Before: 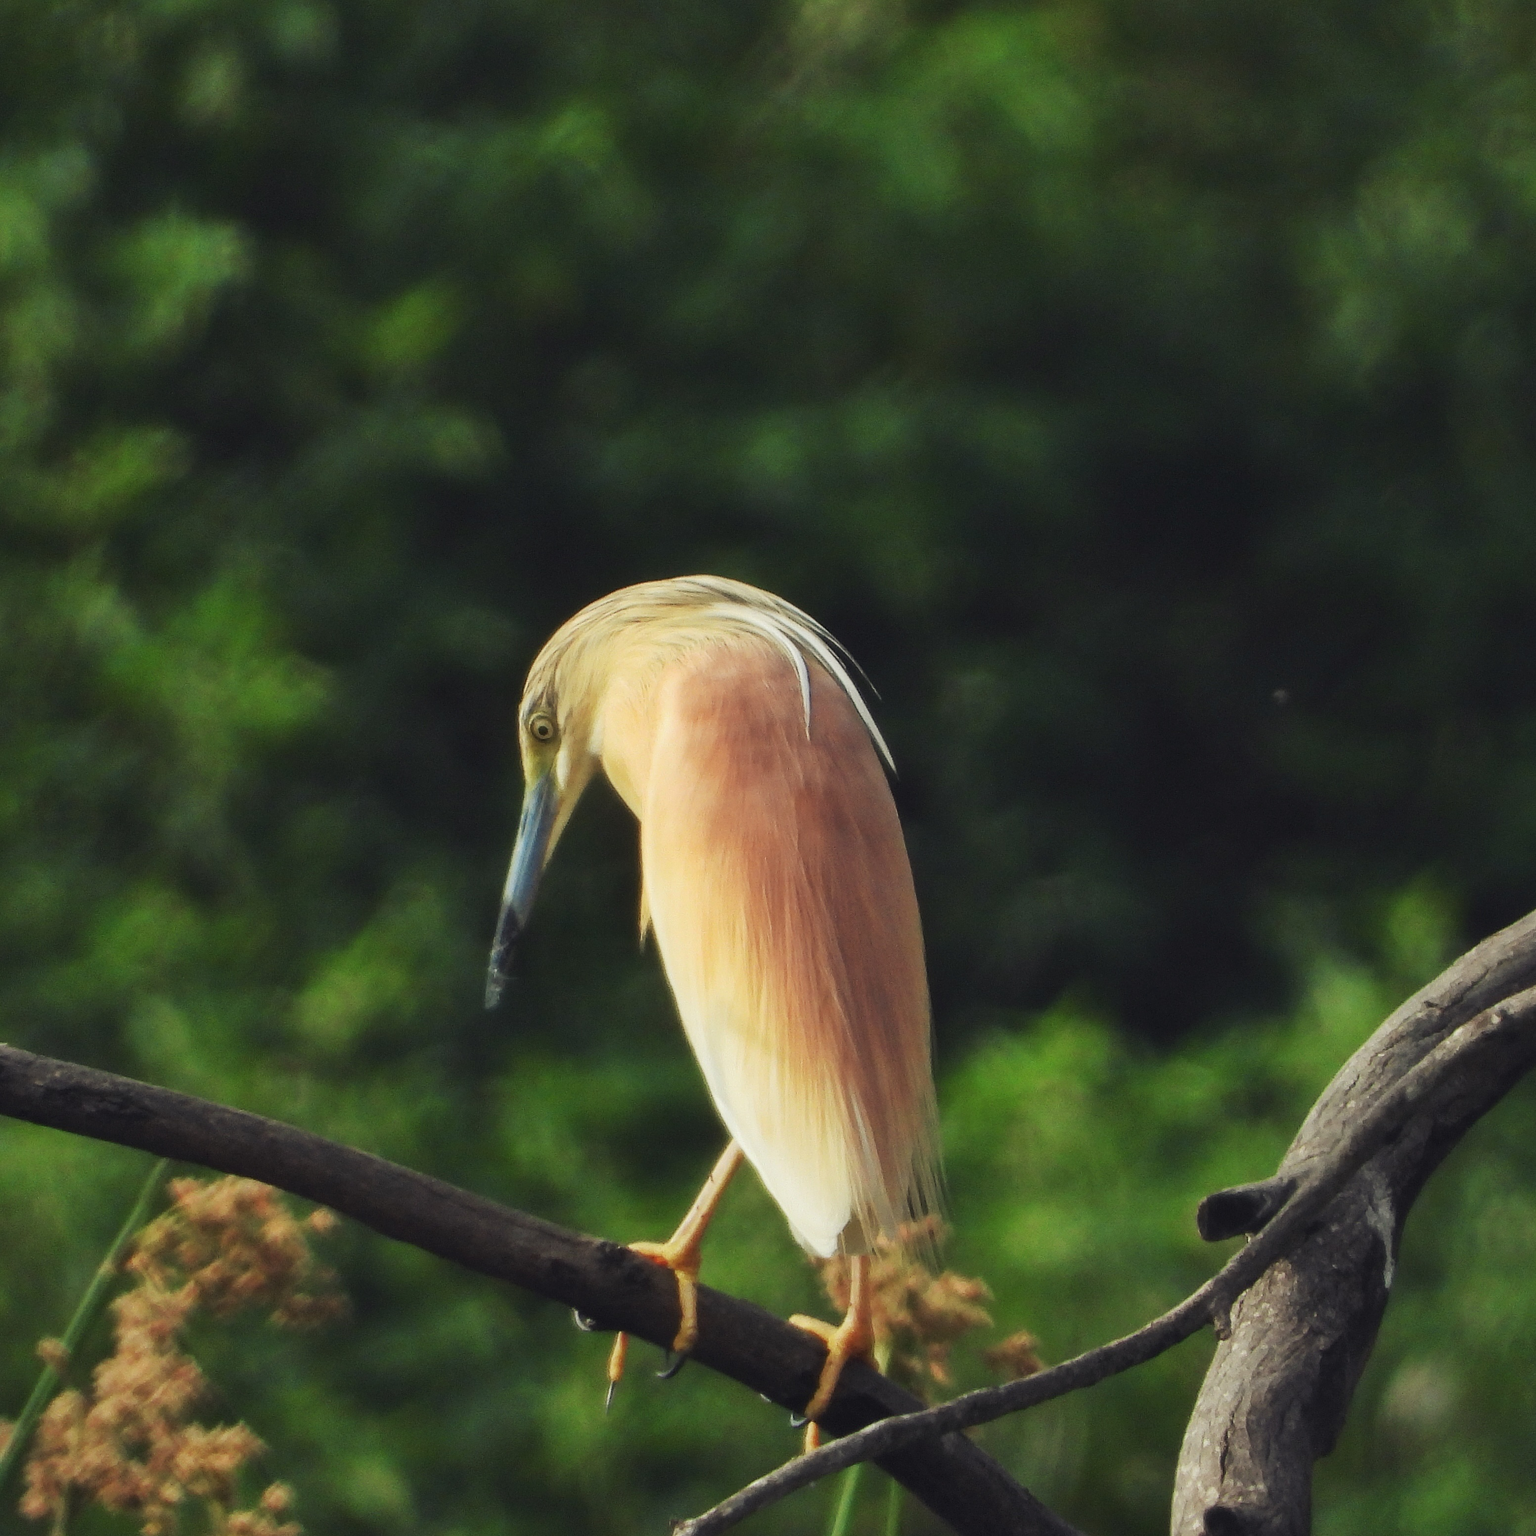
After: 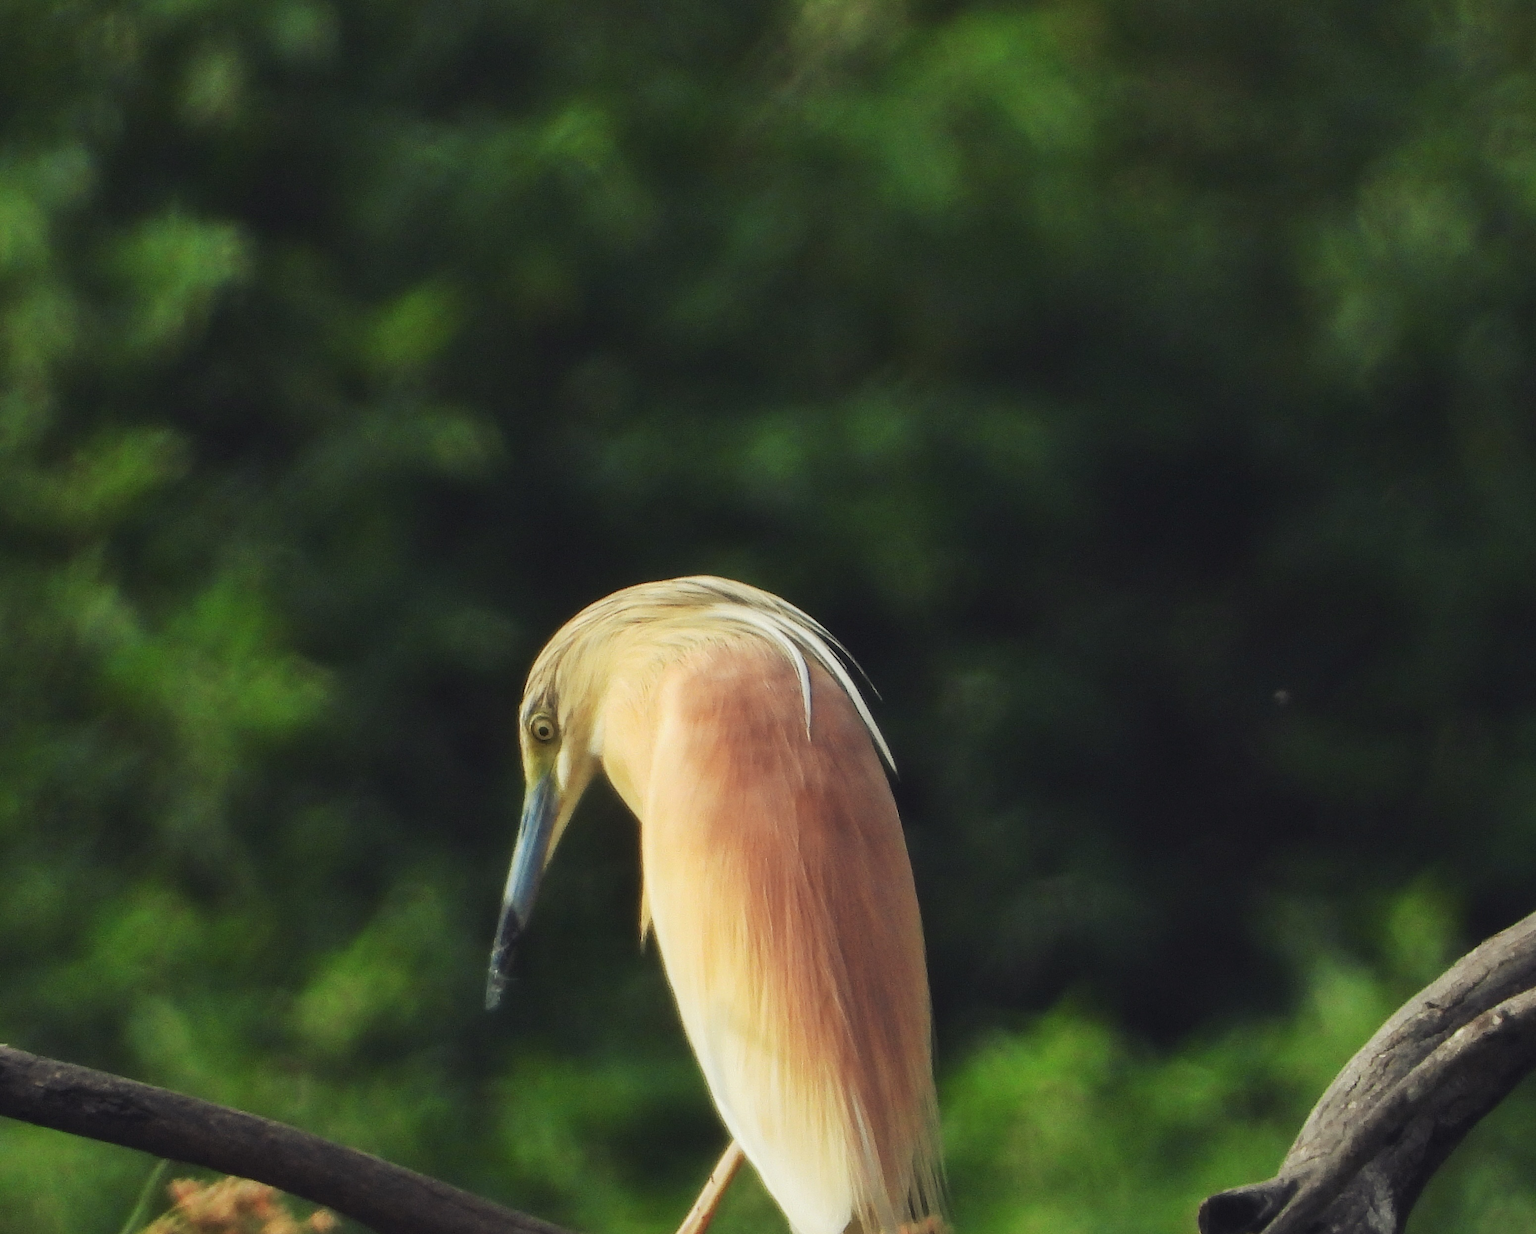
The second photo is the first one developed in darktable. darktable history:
crop: bottom 19.661%
